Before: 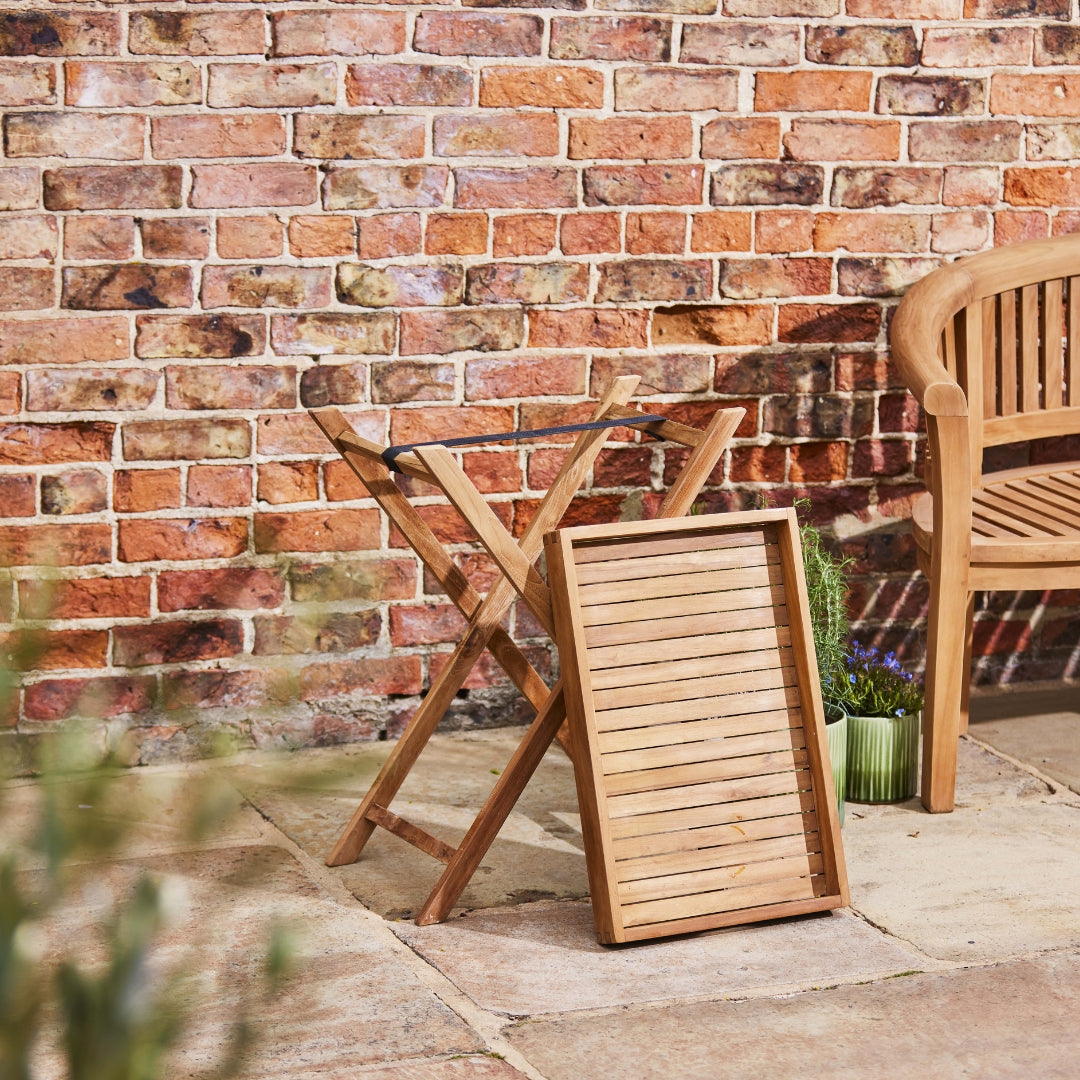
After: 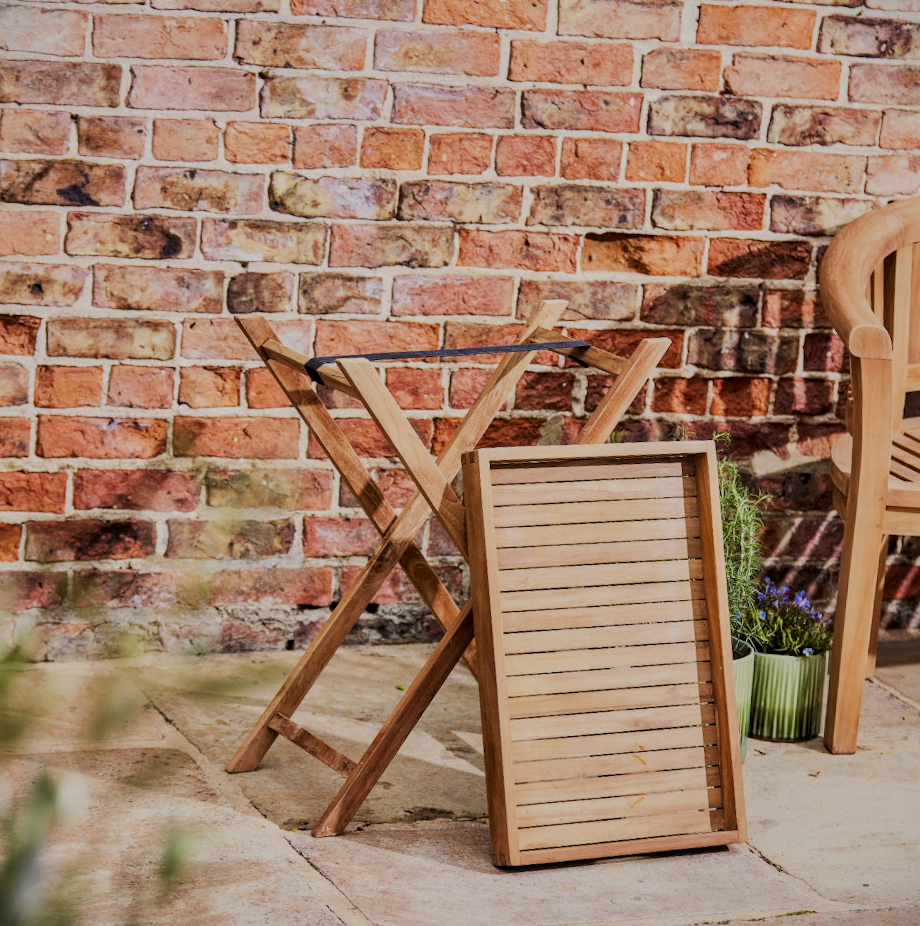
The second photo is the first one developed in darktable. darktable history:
color zones: mix -136.8%
vignetting: fall-off start 116.67%, fall-off radius 59.28%, brightness -0.451, saturation -0.686, dithering 8-bit output
filmic rgb: black relative exposure -7.65 EV, white relative exposure 4.56 EV, hardness 3.61
crop and rotate: angle -3.26°, left 5.315%, top 5.19%, right 4.714%, bottom 4.247%
tone equalizer: -8 EV -0.002 EV, -7 EV 0.004 EV, -6 EV -0.019 EV, -5 EV 0.015 EV, -4 EV -0.022 EV, -3 EV 0.02 EV, -2 EV -0.078 EV, -1 EV -0.282 EV, +0 EV -0.553 EV, edges refinement/feathering 500, mask exposure compensation -1.57 EV, preserve details no
shadows and highlights: shadows 9.89, white point adjustment 0.895, highlights -39.14
local contrast: on, module defaults
